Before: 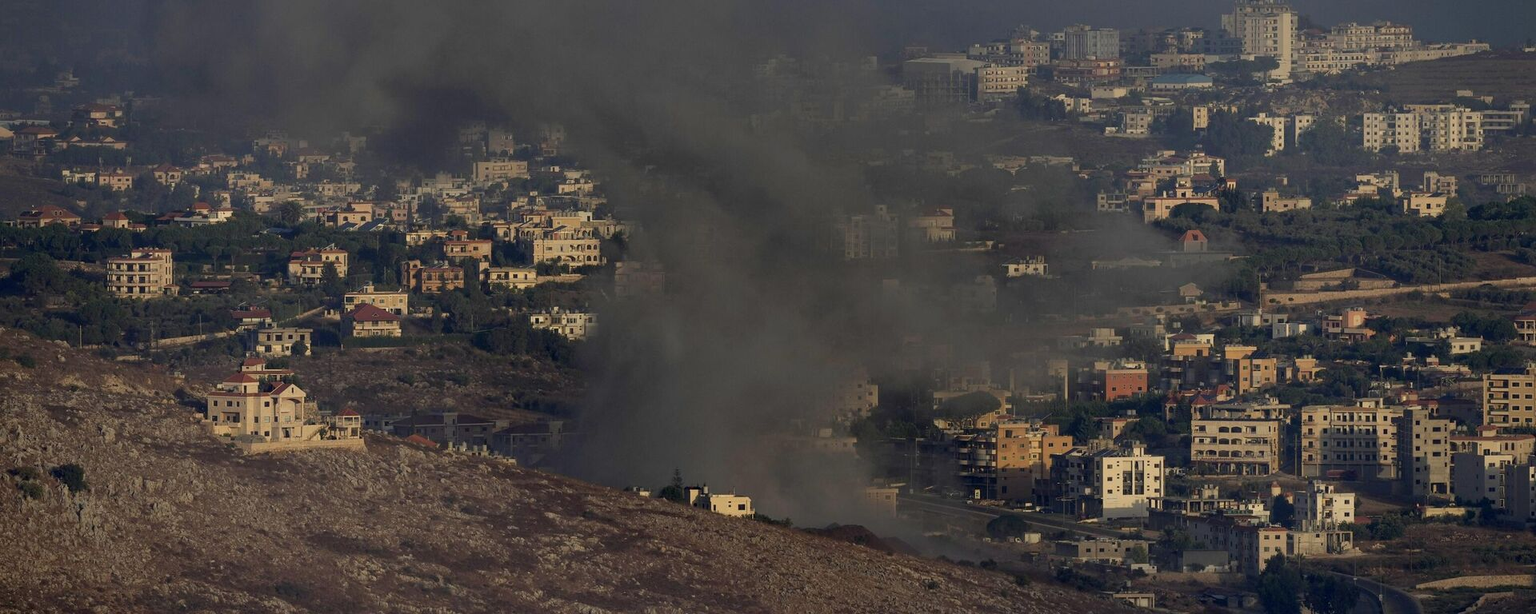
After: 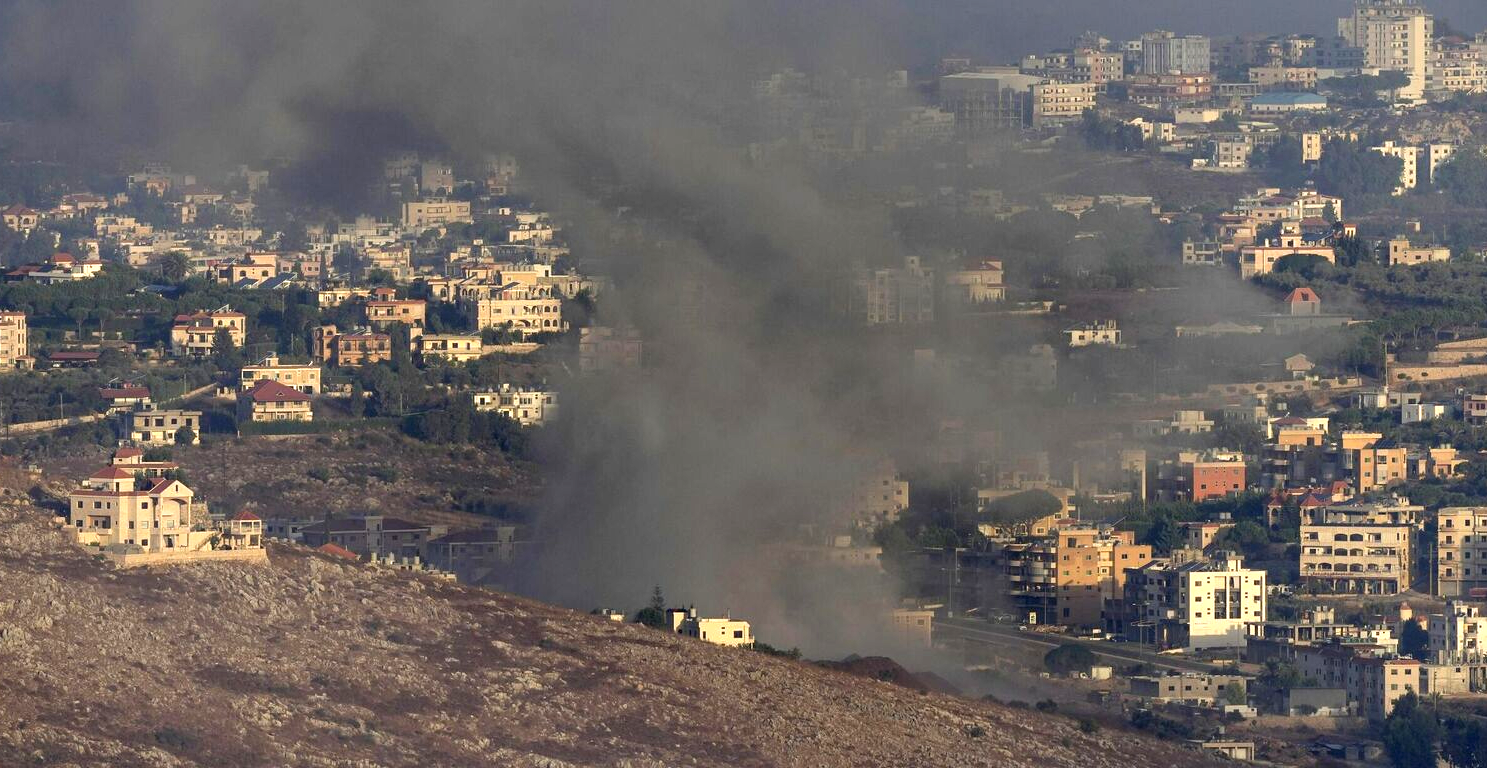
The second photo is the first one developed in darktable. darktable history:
exposure: black level correction 0, exposure 1.2 EV, compensate highlight preservation false
crop: left 9.88%, right 12.664%
